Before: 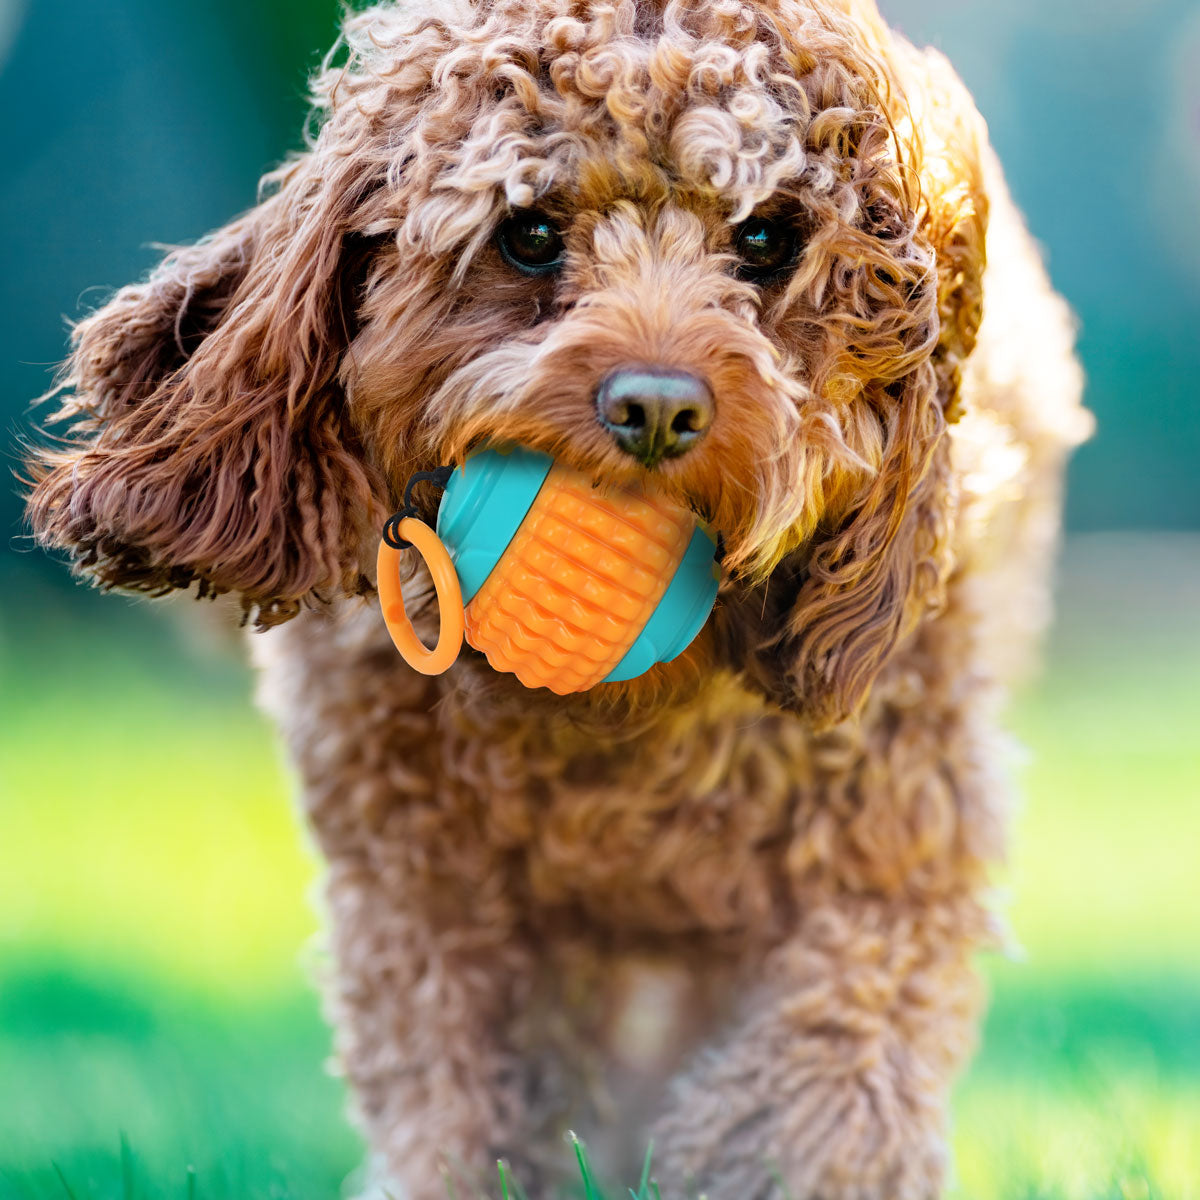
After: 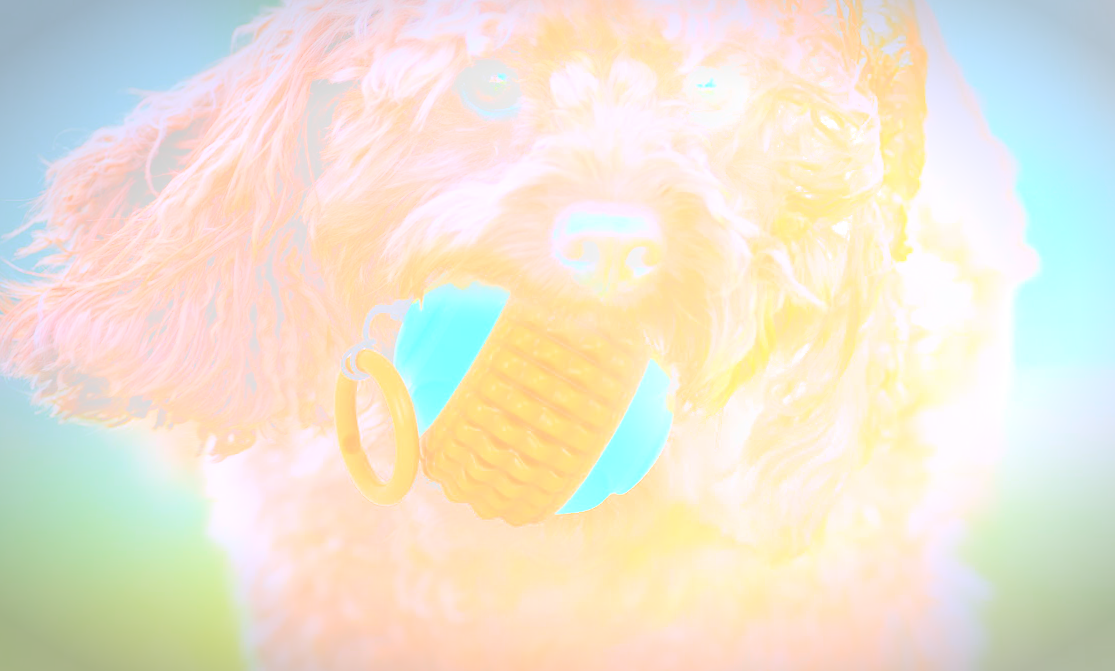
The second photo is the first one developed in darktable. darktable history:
bloom: size 85%, threshold 5%, strength 85%
color calibration: illuminant as shot in camera, x 0.363, y 0.385, temperature 4528.04 K
crop and rotate: top 10.605%, bottom 33.274%
shadows and highlights: soften with gaussian
rotate and perspective: rotation 0.215°, lens shift (vertical) -0.139, crop left 0.069, crop right 0.939, crop top 0.002, crop bottom 0.996
vignetting: automatic ratio true
